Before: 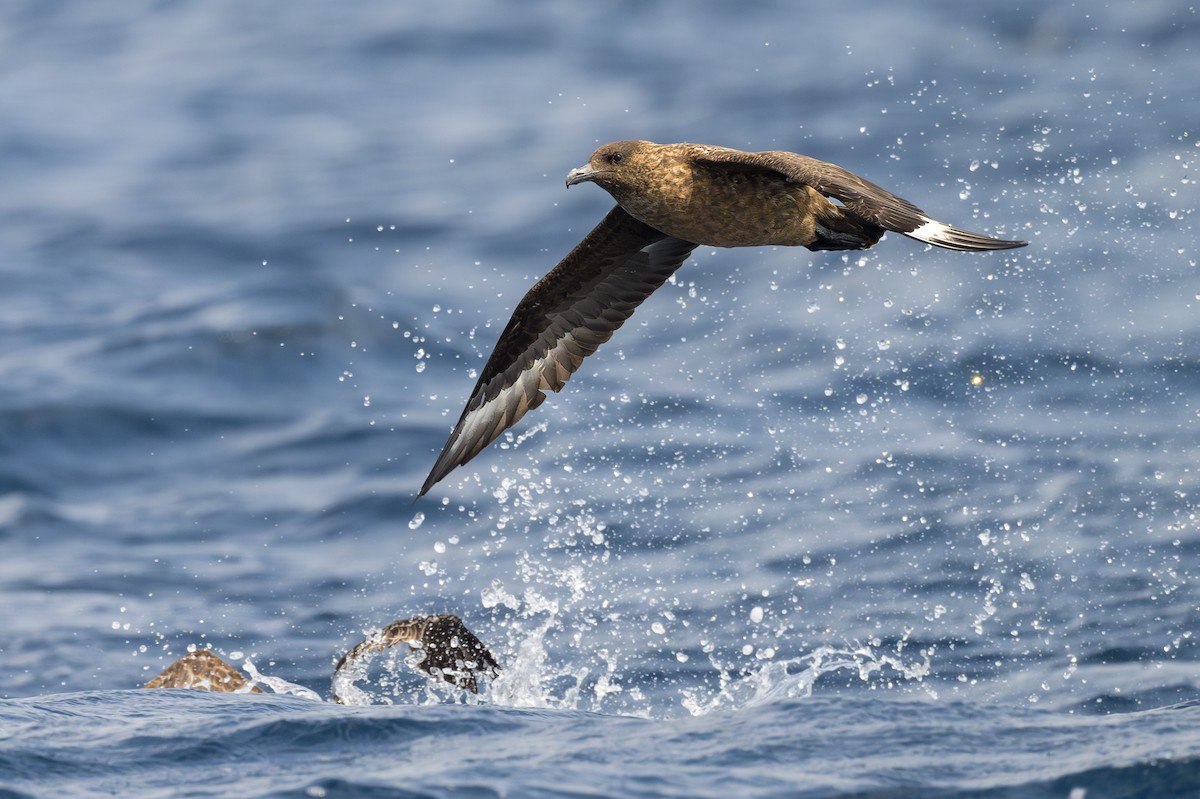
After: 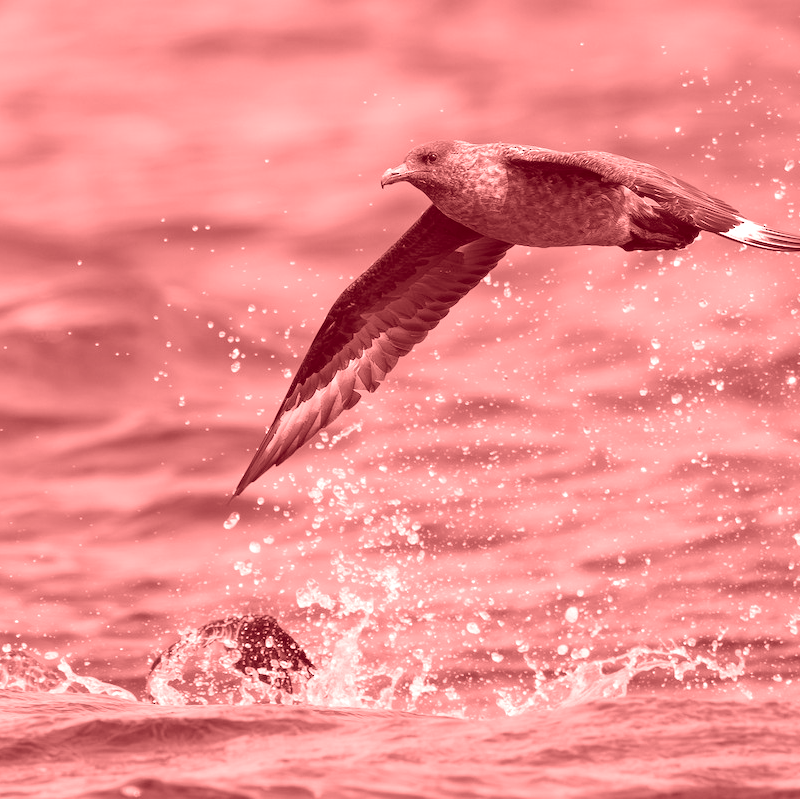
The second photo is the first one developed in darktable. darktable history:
crop and rotate: left 15.446%, right 17.836%
colorize: saturation 60%, source mix 100%
color balance rgb: linear chroma grading › global chroma 15%, perceptual saturation grading › global saturation 30%
